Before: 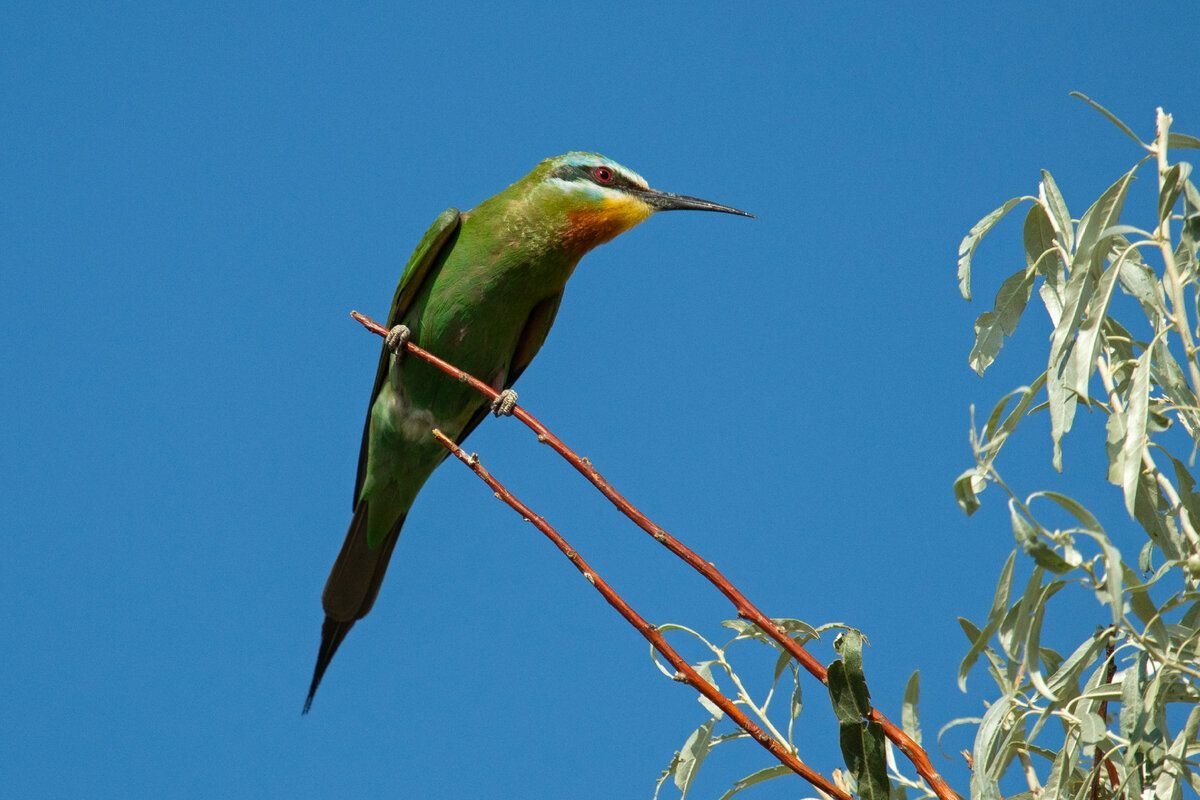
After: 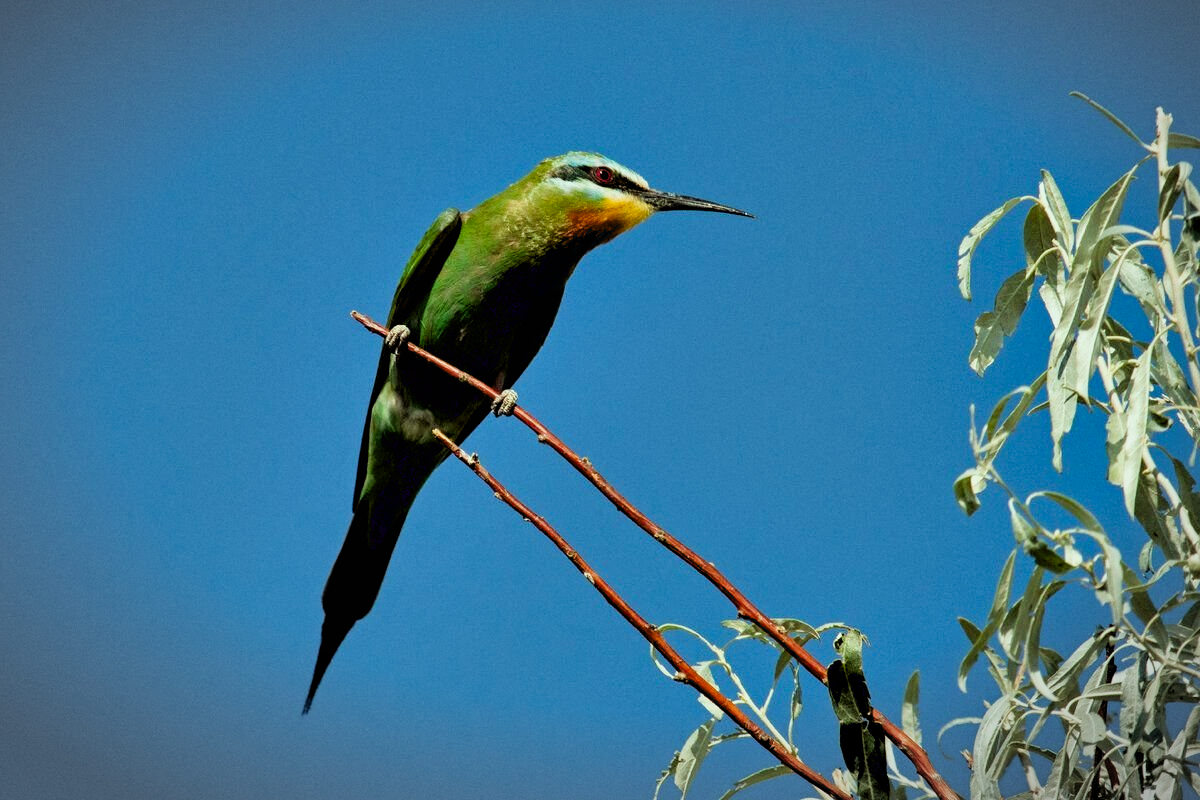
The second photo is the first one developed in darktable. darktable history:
tone curve: color space Lab, independent channels
contrast equalizer: octaves 7, y [[0.6 ×6], [0.55 ×6], [0 ×6], [0 ×6], [0 ×6]]
vignetting: fall-off start 86.45%, center (0.036, -0.09), automatic ratio true
color correction: highlights a* -6.69, highlights b* 0.777
filmic rgb: black relative exposure -7.96 EV, white relative exposure 4.11 EV, hardness 4.03, latitude 51.99%, contrast 1.011, shadows ↔ highlights balance 5.72%
